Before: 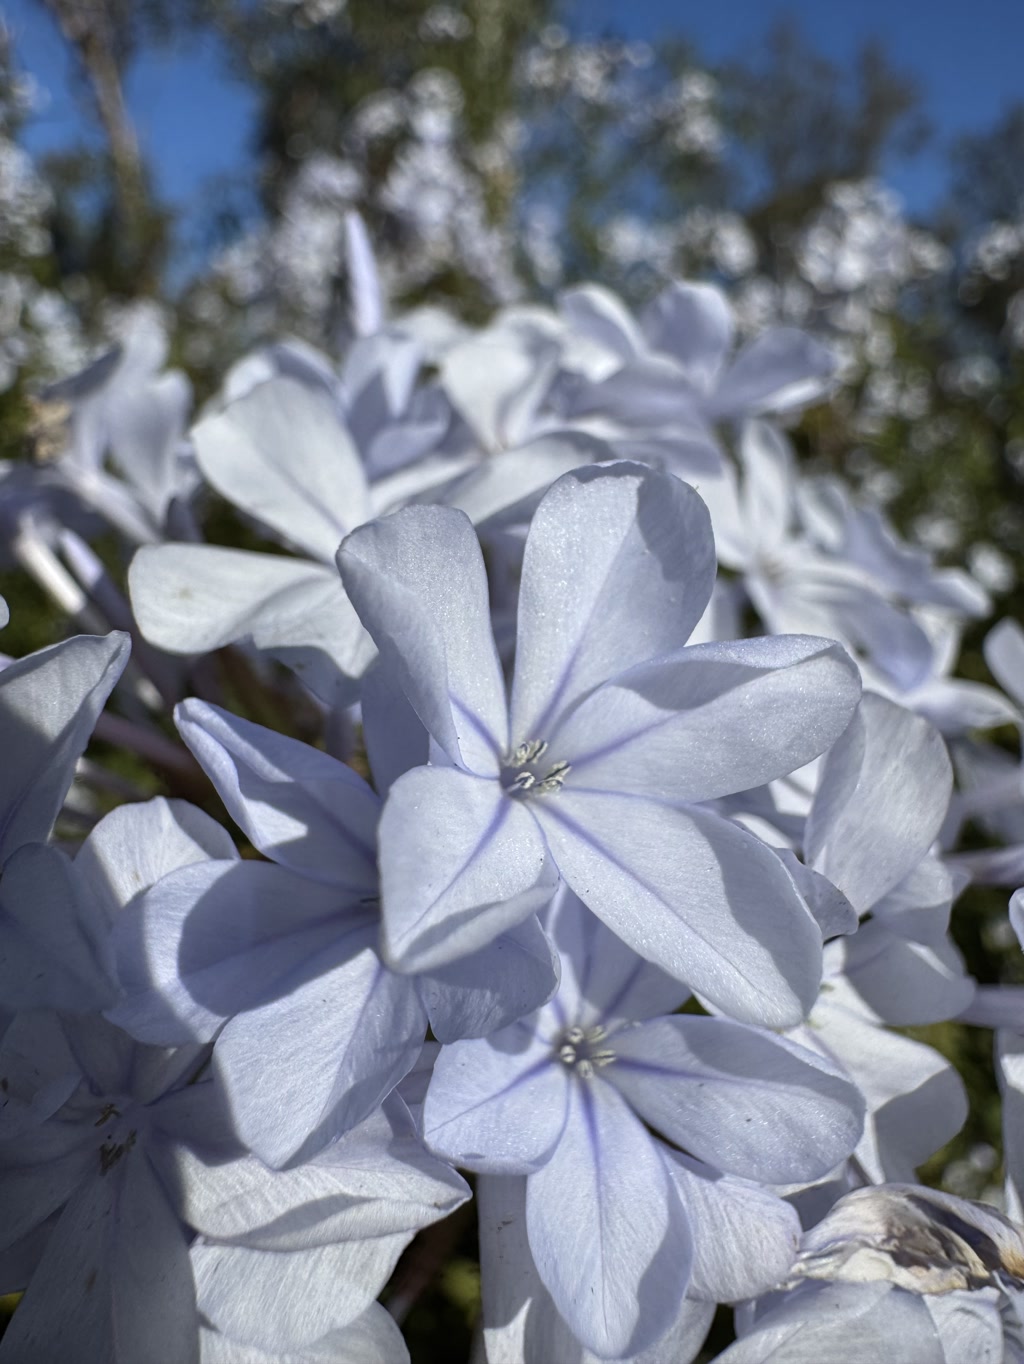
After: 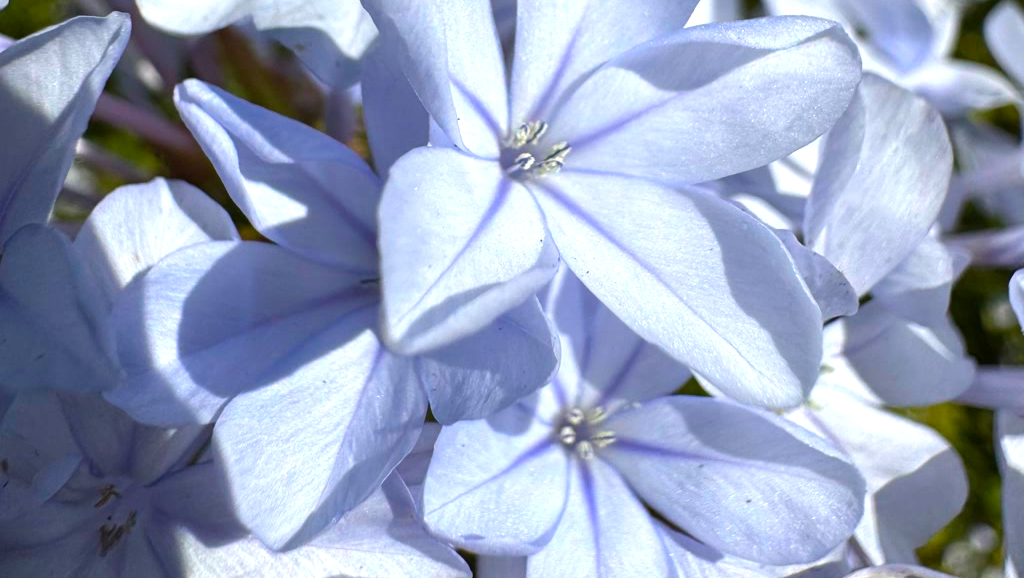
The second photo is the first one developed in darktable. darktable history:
exposure: exposure 0.61 EV, compensate highlight preservation false
crop: top 45.447%, bottom 12.147%
color balance rgb: perceptual saturation grading › global saturation 25.76%, global vibrance 34.941%
